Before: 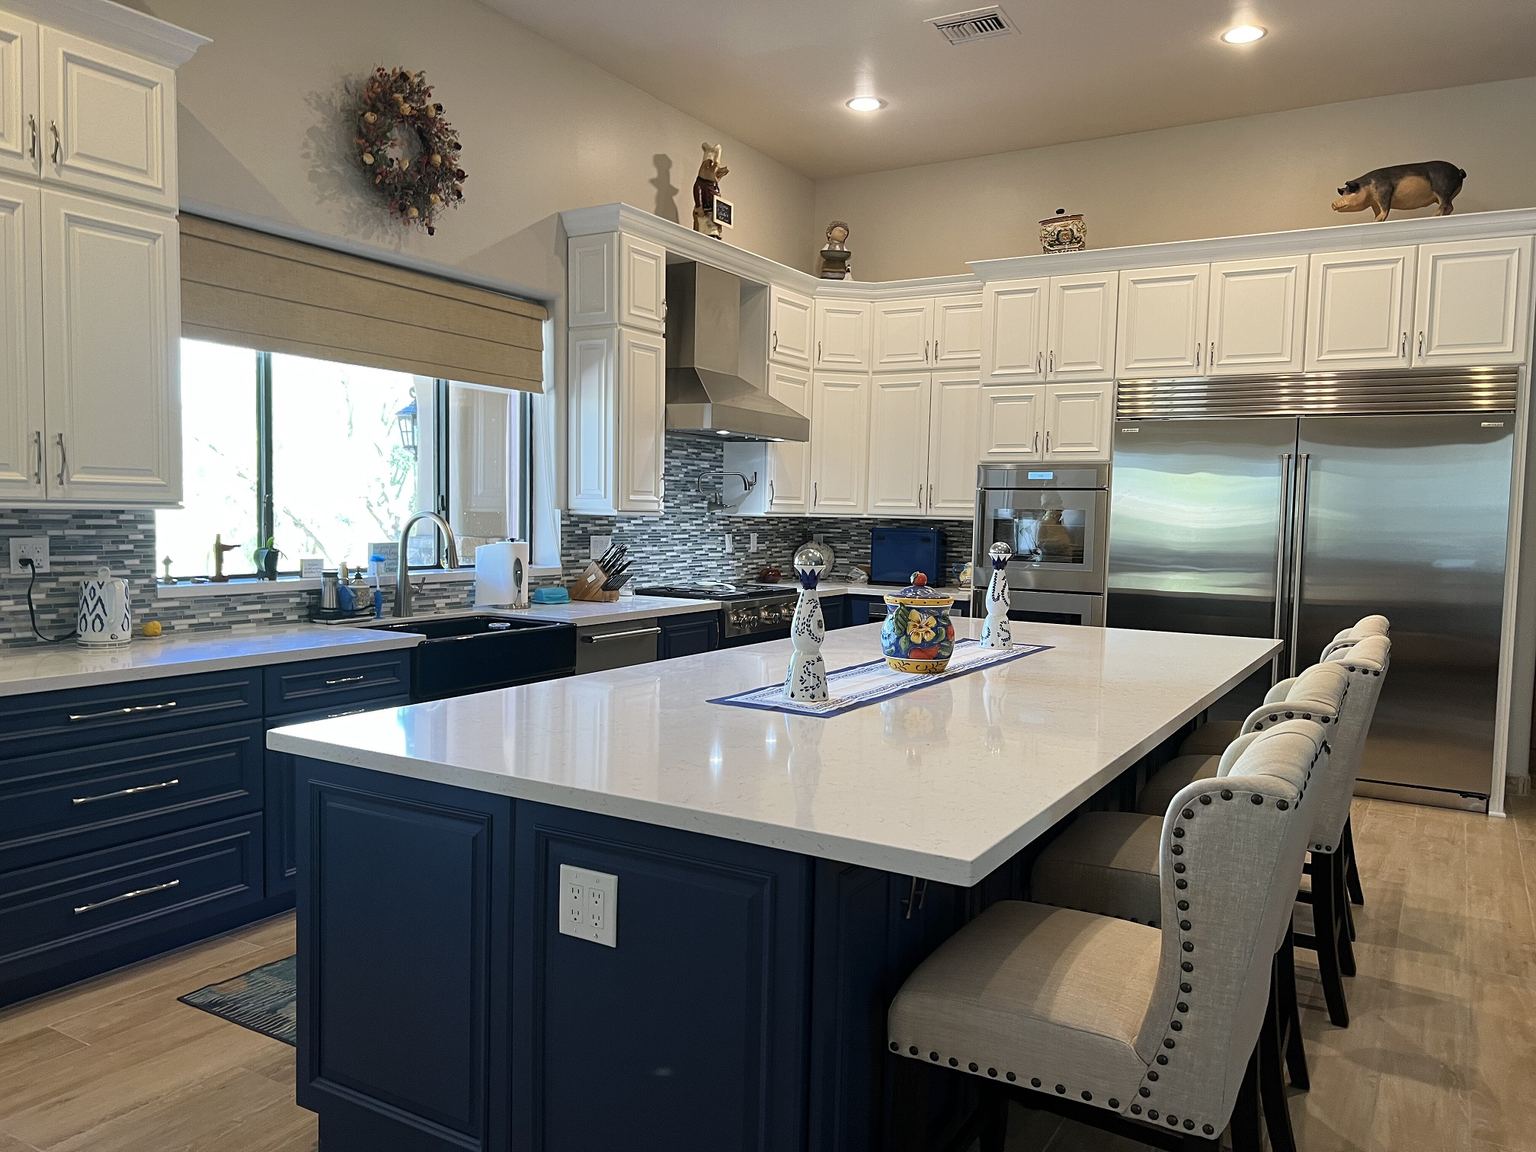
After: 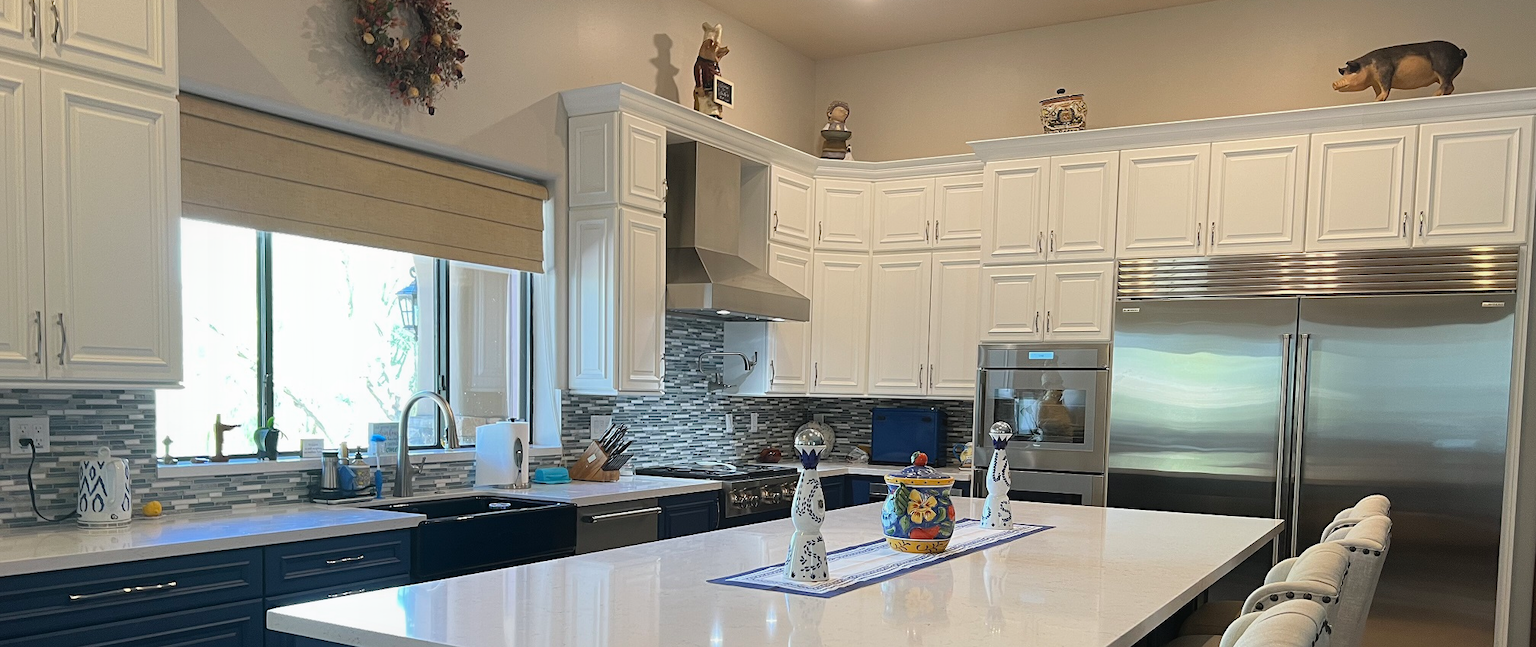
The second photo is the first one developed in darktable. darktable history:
contrast equalizer: octaves 7, y [[0.6 ×6], [0.55 ×6], [0 ×6], [0 ×6], [0 ×6]], mix -0.346
crop and rotate: top 10.534%, bottom 33.311%
